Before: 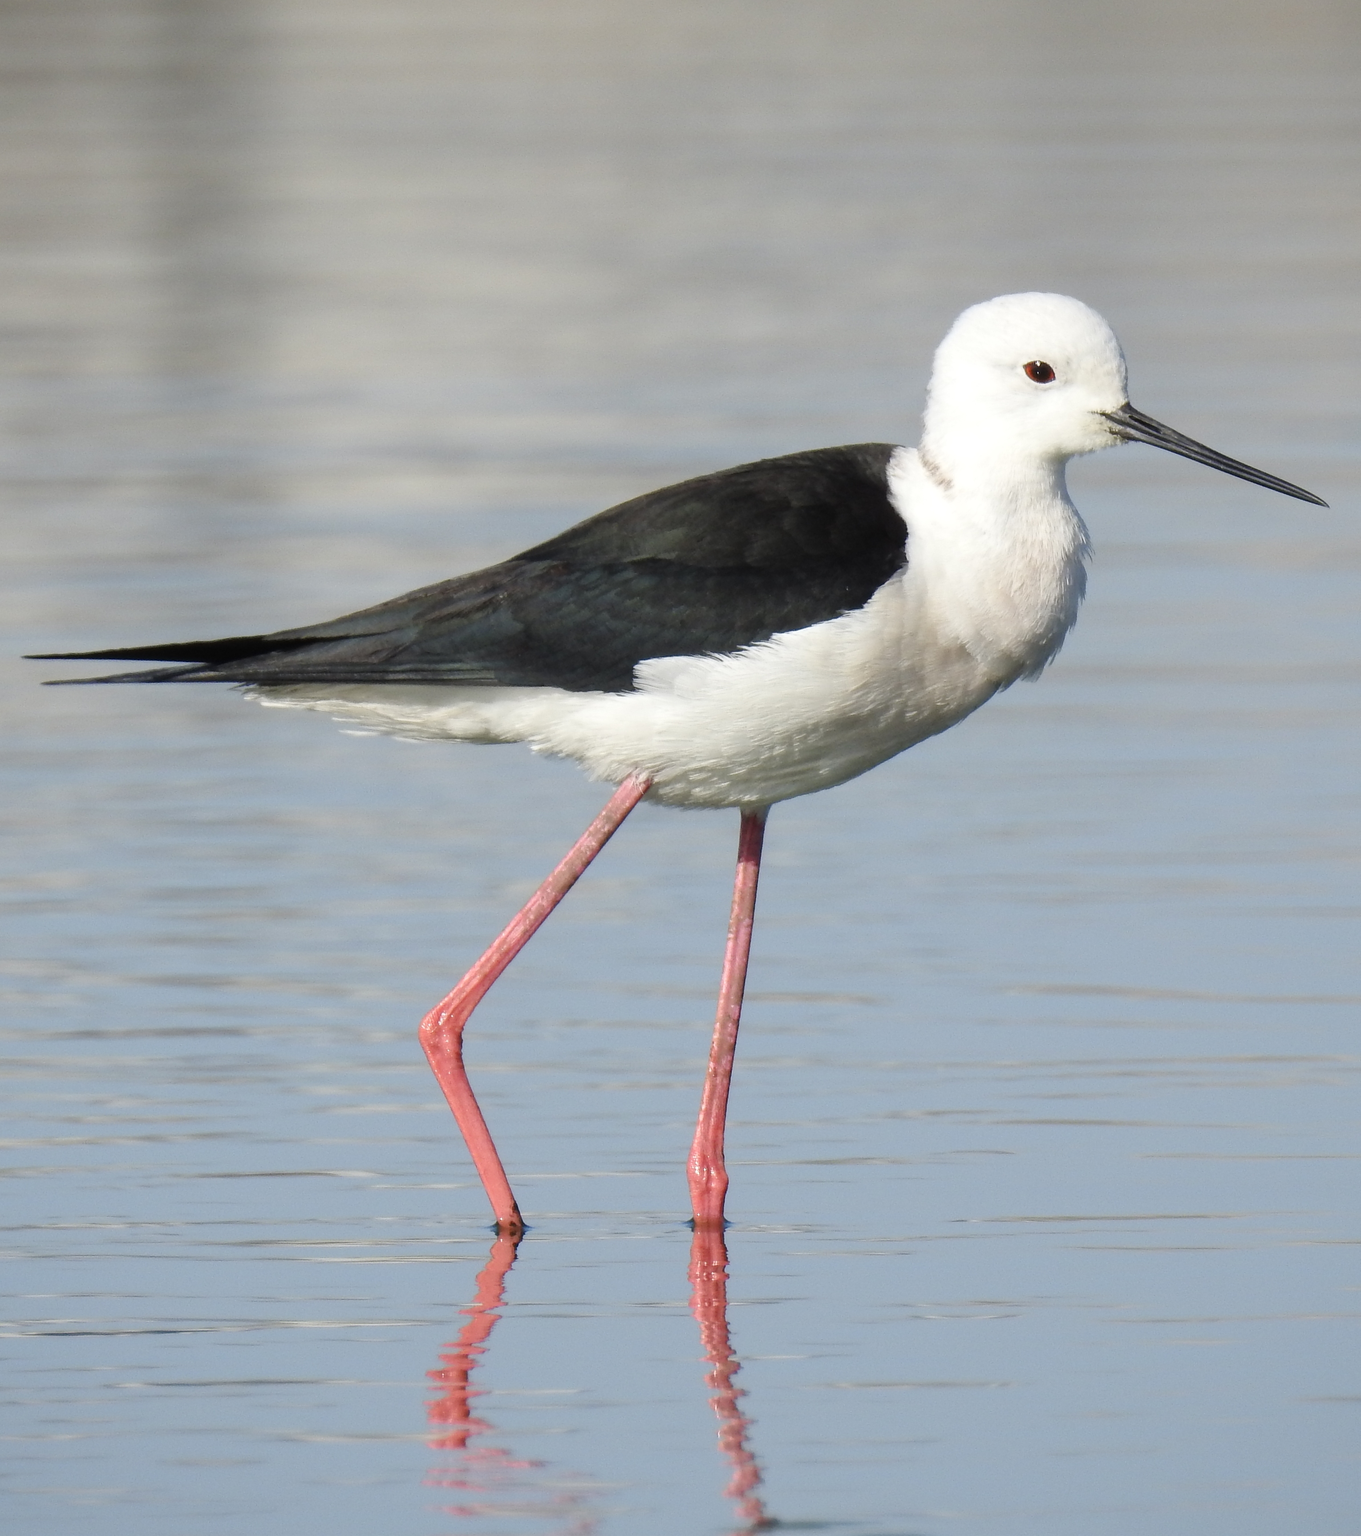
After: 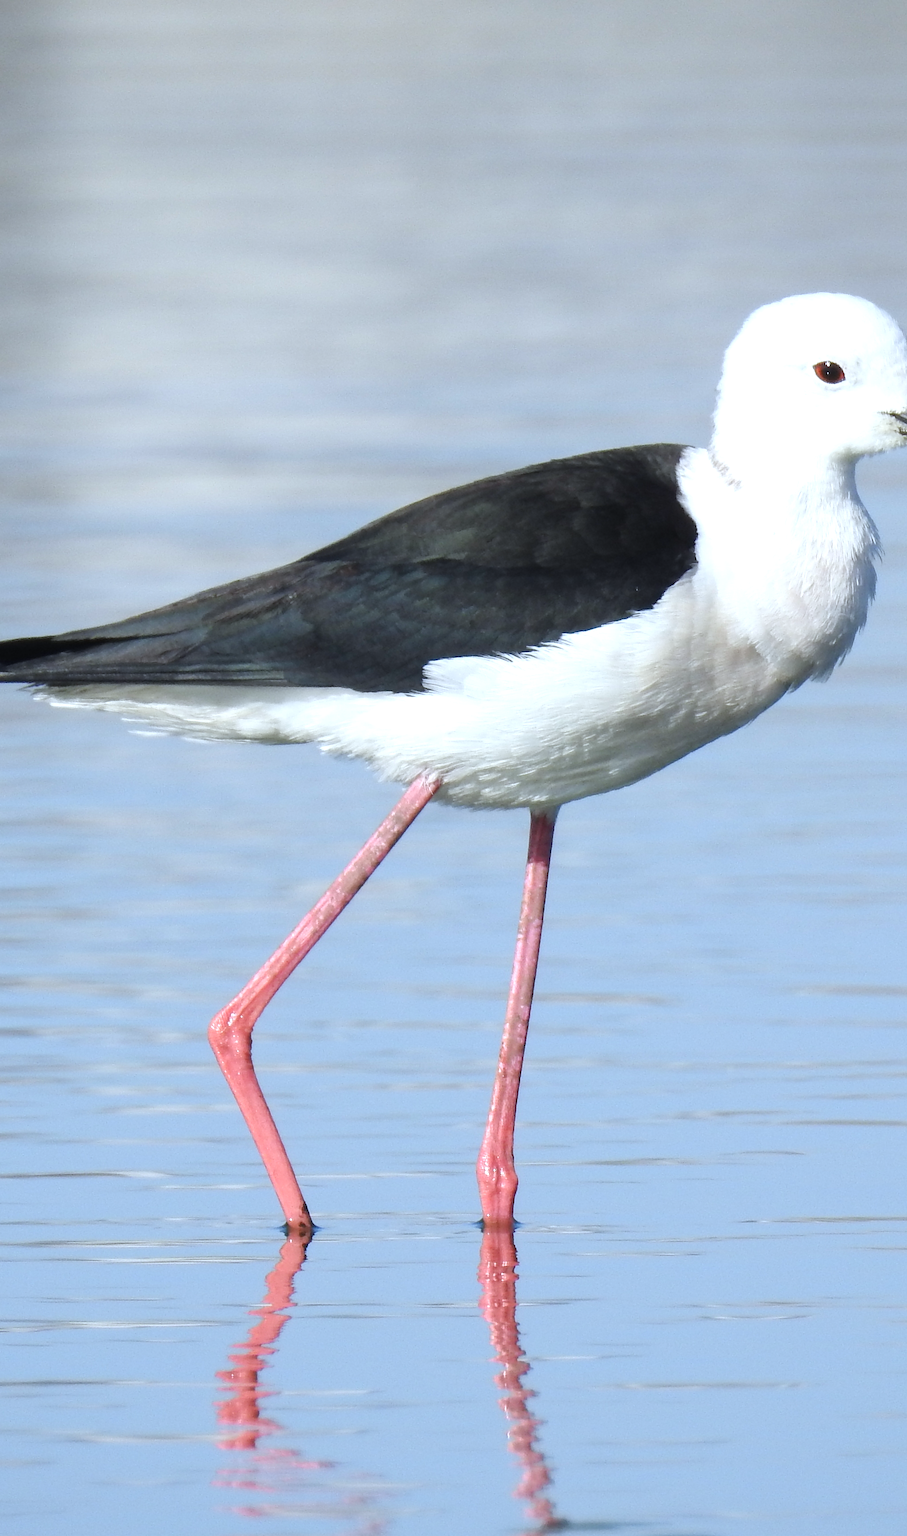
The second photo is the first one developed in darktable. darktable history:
color calibration: x 0.37, y 0.382, temperature 4313.32 K
crop and rotate: left 15.546%, right 17.787%
exposure: black level correction 0, exposure 0.4 EV, compensate exposure bias true, compensate highlight preservation false
